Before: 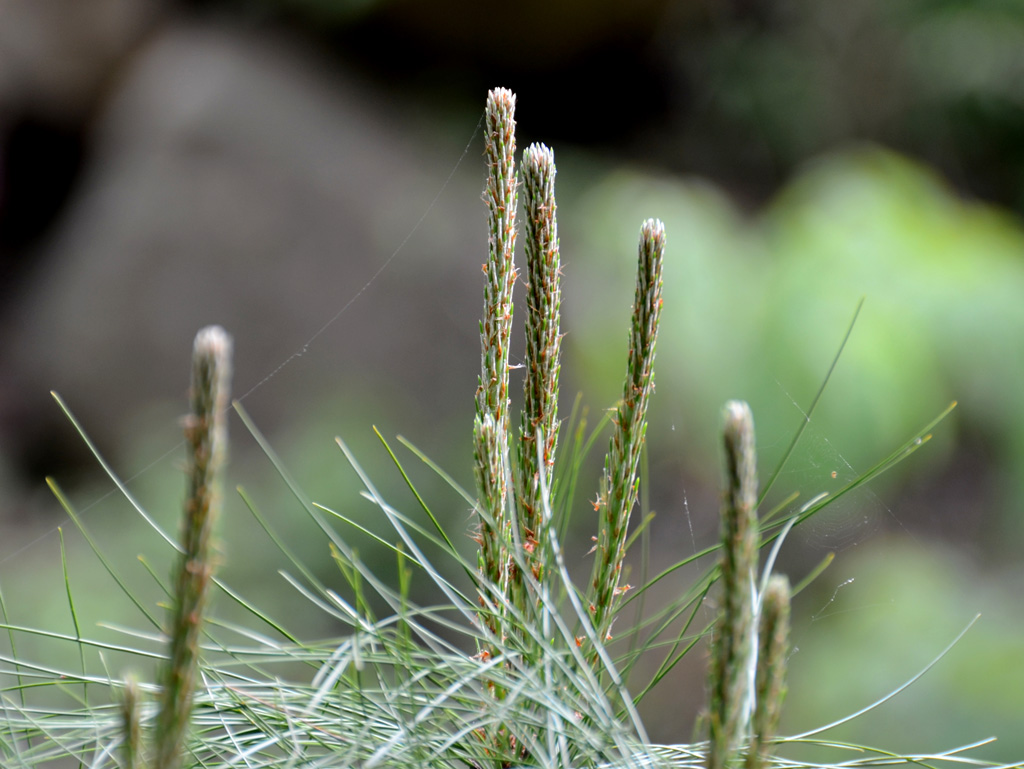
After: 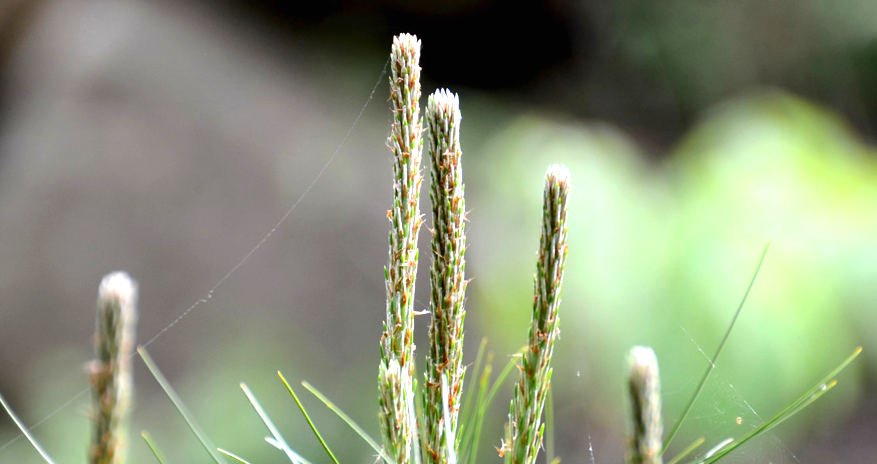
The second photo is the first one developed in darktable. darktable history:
exposure: black level correction 0, exposure 0.9 EV, compensate highlight preservation false
crop and rotate: left 9.345%, top 7.22%, right 4.982%, bottom 32.331%
